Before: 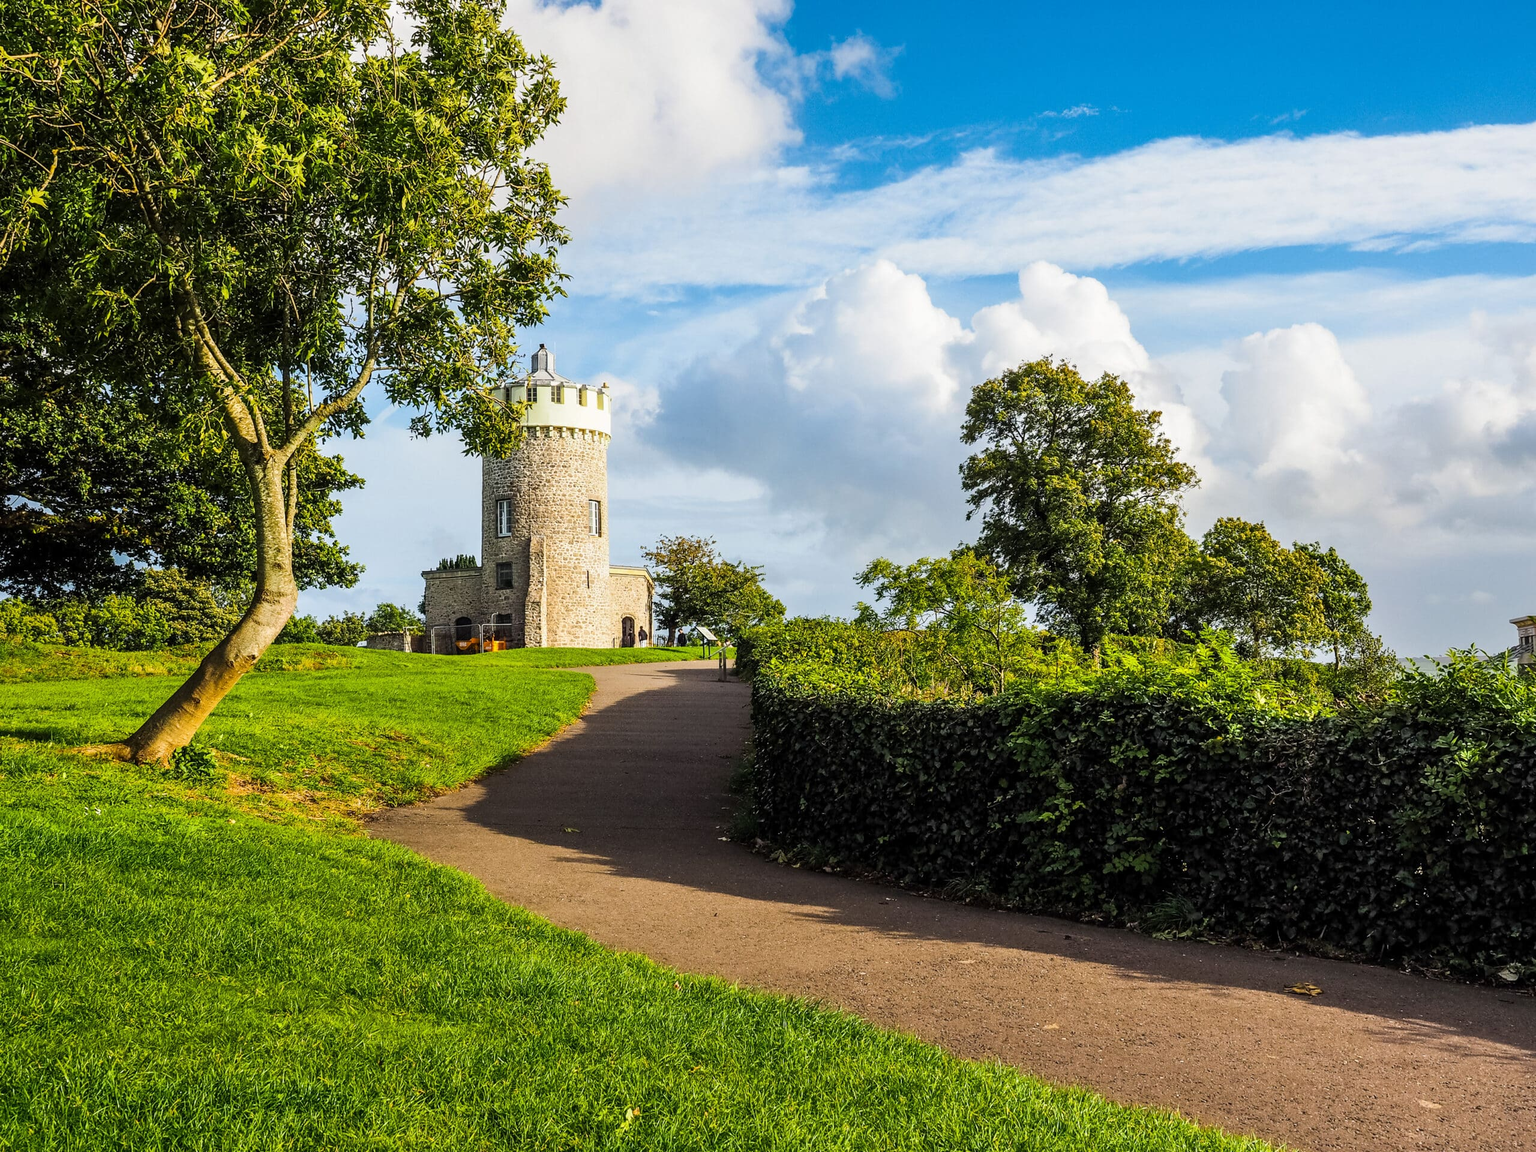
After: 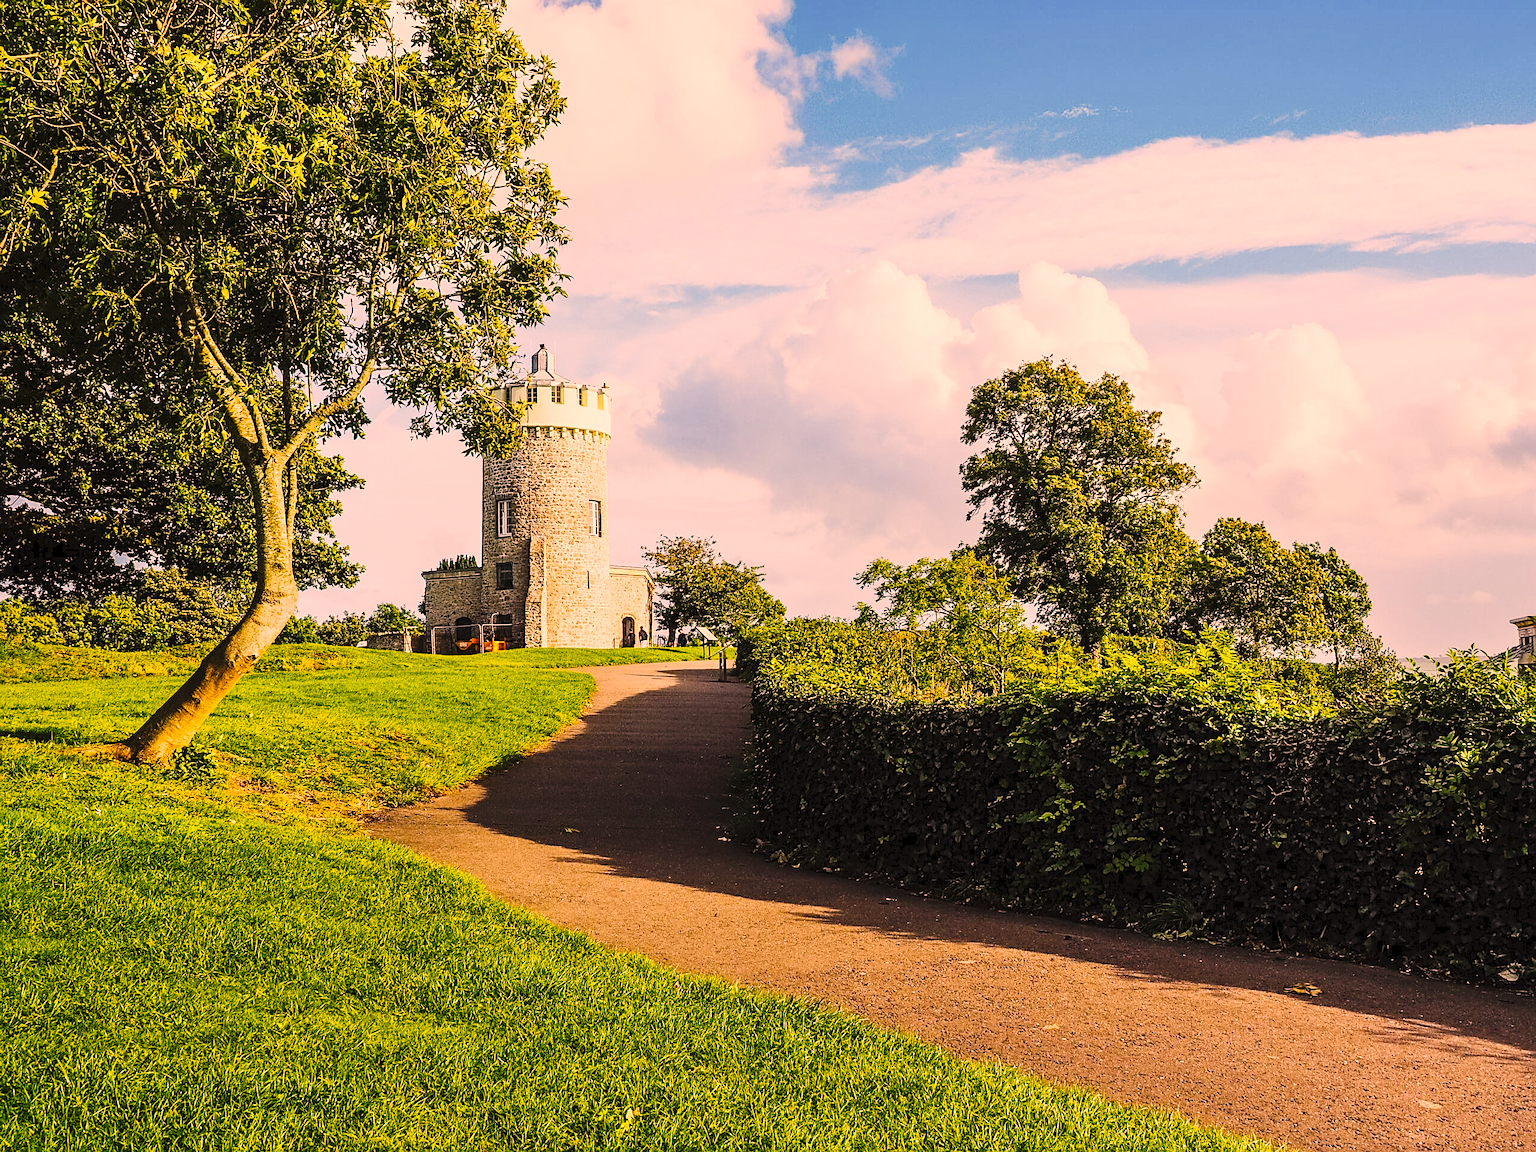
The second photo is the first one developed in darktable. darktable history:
exposure: compensate highlight preservation false
tone curve: curves: ch0 [(0, 0) (0.003, 0.042) (0.011, 0.043) (0.025, 0.047) (0.044, 0.059) (0.069, 0.07) (0.1, 0.085) (0.136, 0.107) (0.177, 0.139) (0.224, 0.185) (0.277, 0.258) (0.335, 0.34) (0.399, 0.434) (0.468, 0.526) (0.543, 0.623) (0.623, 0.709) (0.709, 0.794) (0.801, 0.866) (0.898, 0.919) (1, 1)], preserve colors none
color correction: highlights a* 21.16, highlights b* 19.61
sharpen: on, module defaults
